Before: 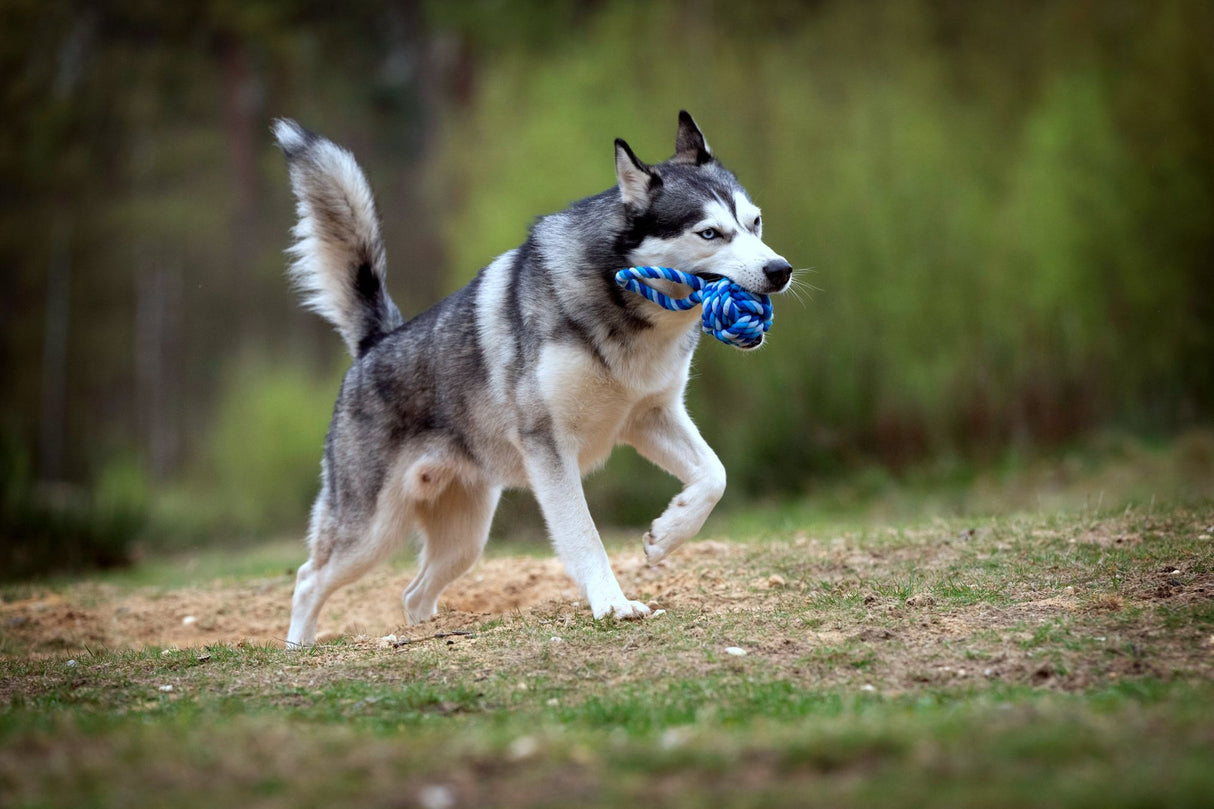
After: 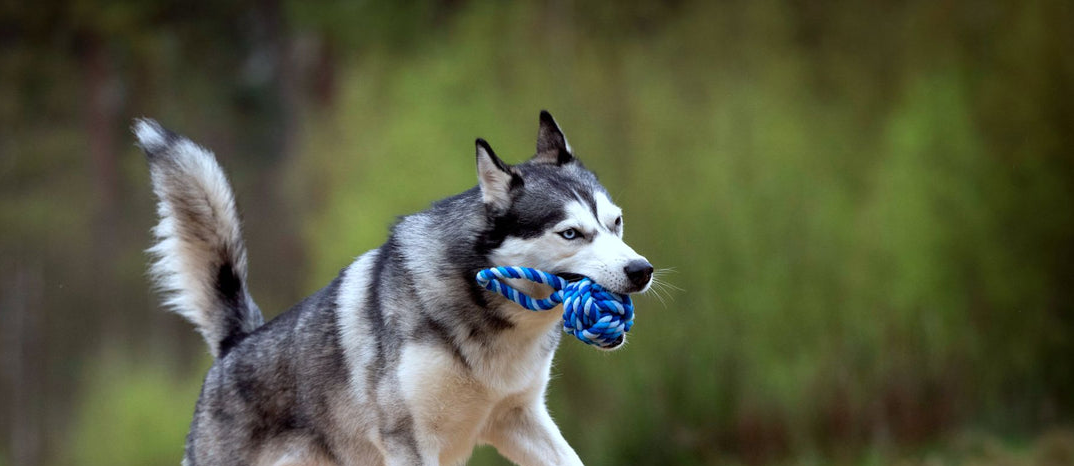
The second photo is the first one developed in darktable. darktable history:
crop and rotate: left 11.493%, bottom 42.341%
tone equalizer: on, module defaults
